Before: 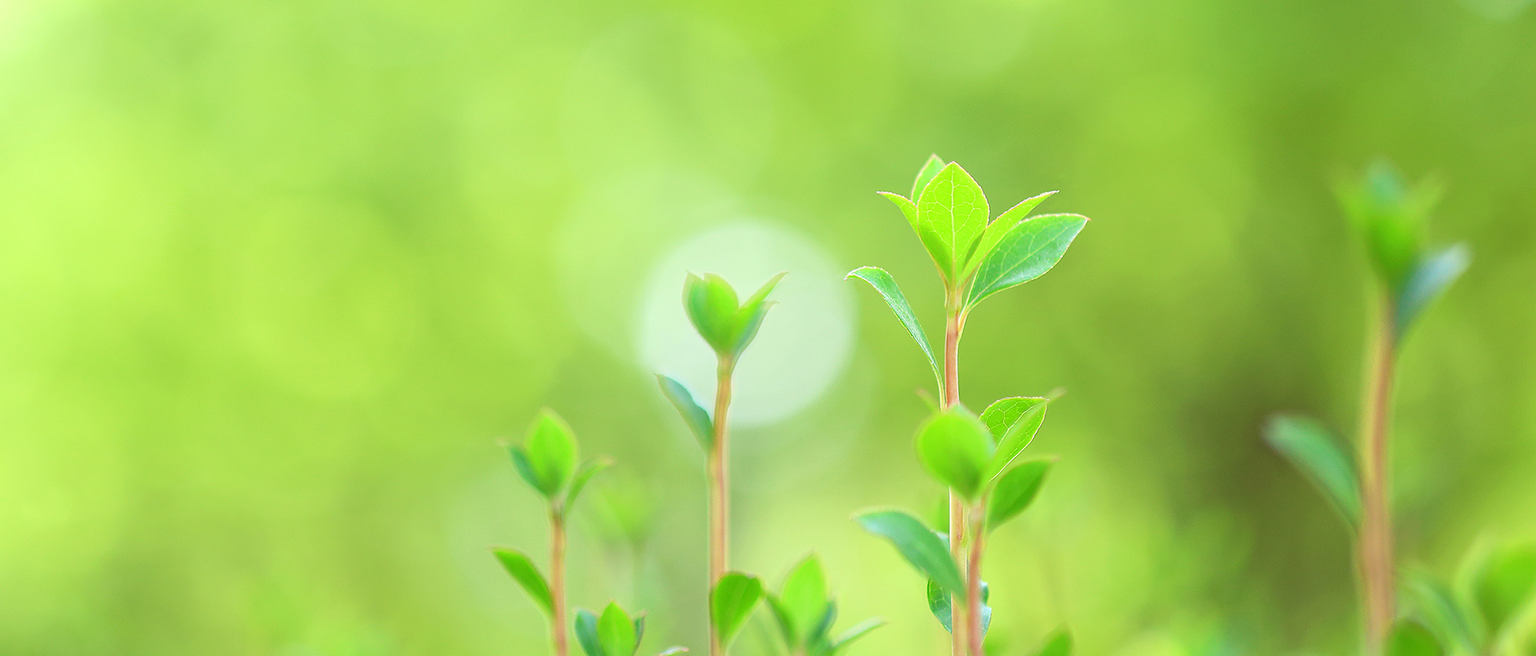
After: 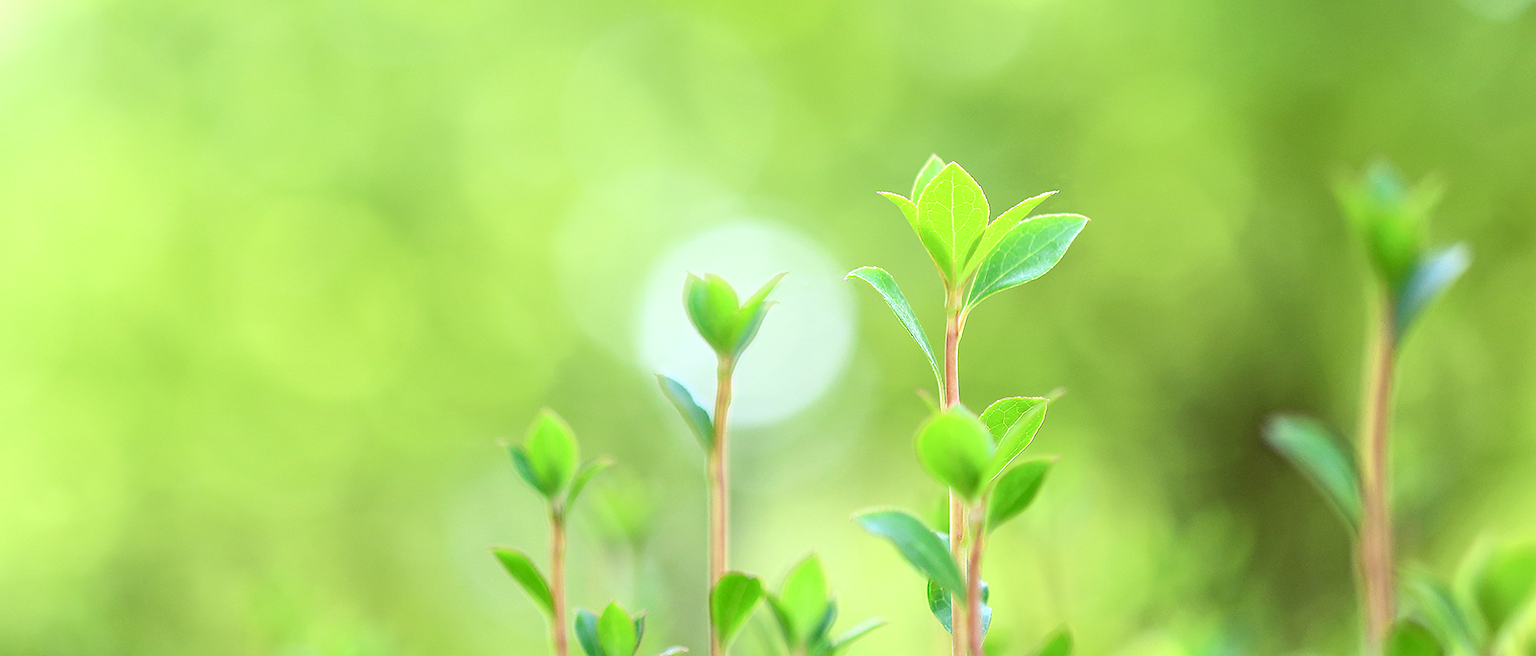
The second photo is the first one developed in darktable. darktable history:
contrast brightness saturation: contrast 0.14
local contrast: detail 130%
white balance: red 1.004, blue 1.096
